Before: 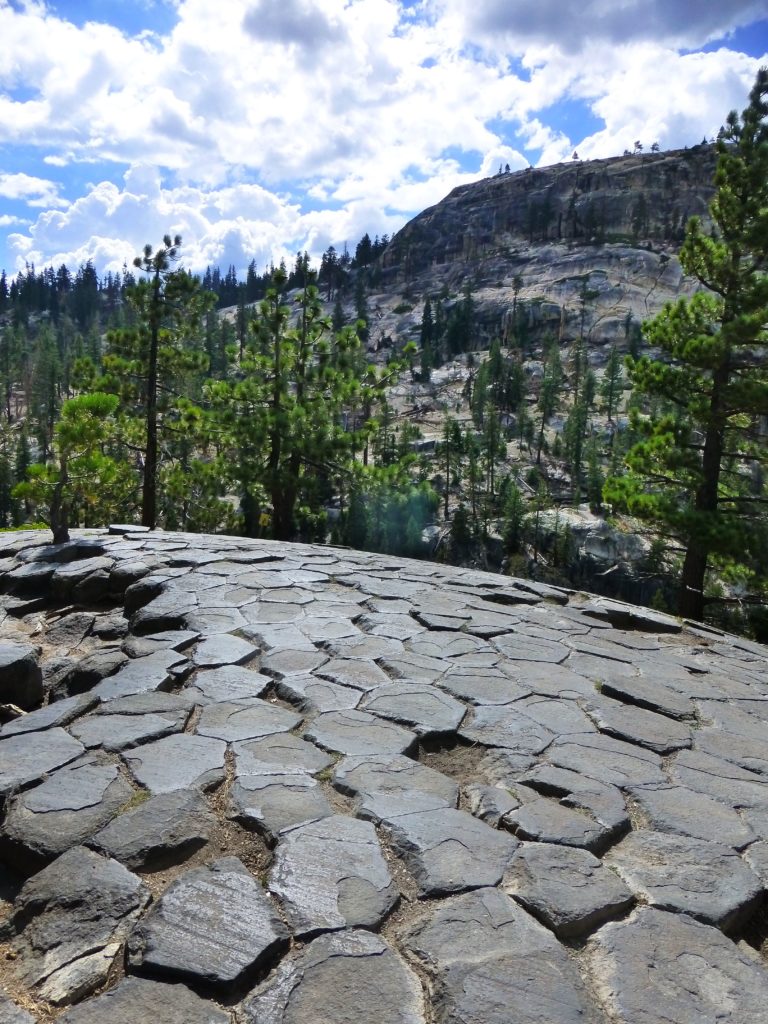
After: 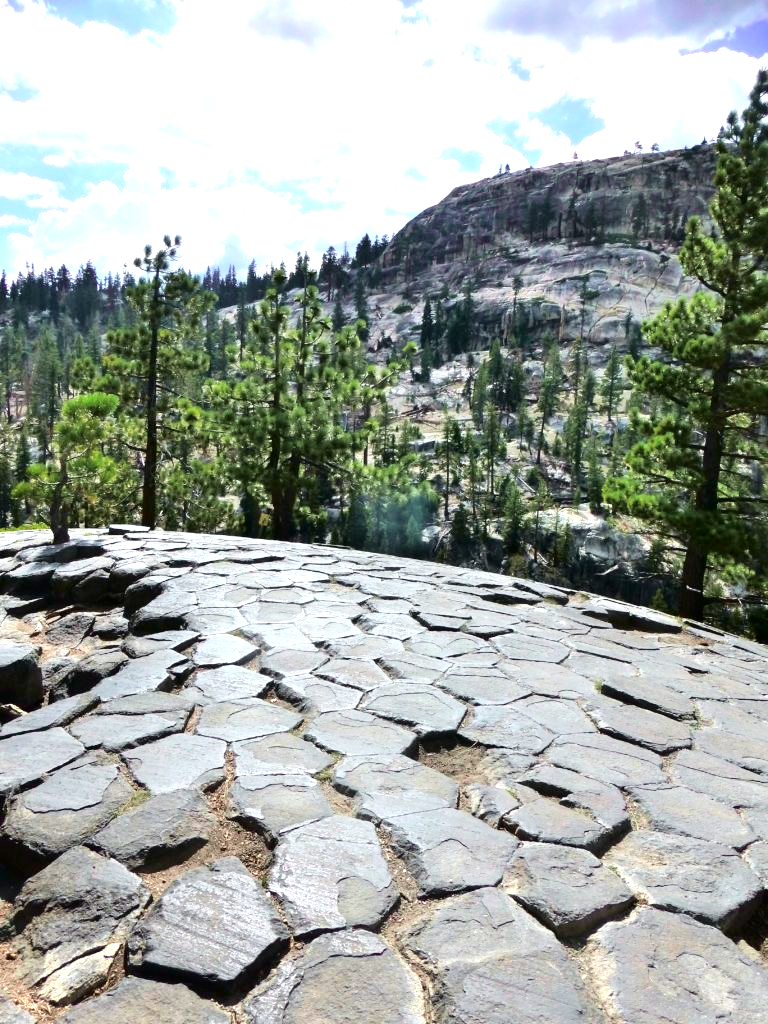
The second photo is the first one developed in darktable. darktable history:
exposure: black level correction 0, exposure 0.9 EV, compensate highlight preservation false
tone curve: curves: ch0 [(0.003, 0) (0.066, 0.023) (0.149, 0.094) (0.264, 0.238) (0.395, 0.421) (0.517, 0.56) (0.688, 0.743) (0.813, 0.846) (1, 1)]; ch1 [(0, 0) (0.164, 0.115) (0.337, 0.332) (0.39, 0.398) (0.464, 0.461) (0.501, 0.5) (0.521, 0.535) (0.571, 0.588) (0.652, 0.681) (0.733, 0.749) (0.811, 0.796) (1, 1)]; ch2 [(0, 0) (0.337, 0.382) (0.464, 0.476) (0.501, 0.502) (0.527, 0.54) (0.556, 0.567) (0.6, 0.59) (0.687, 0.675) (1, 1)], color space Lab, independent channels, preserve colors none
